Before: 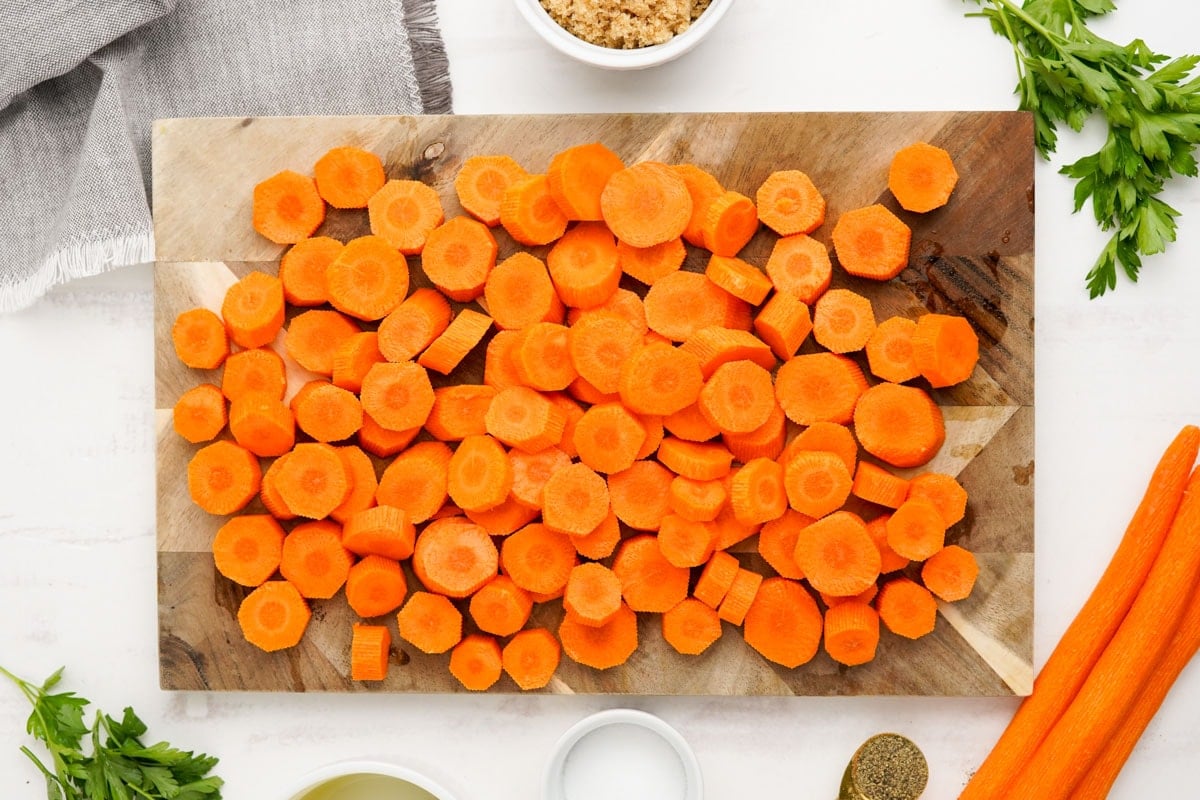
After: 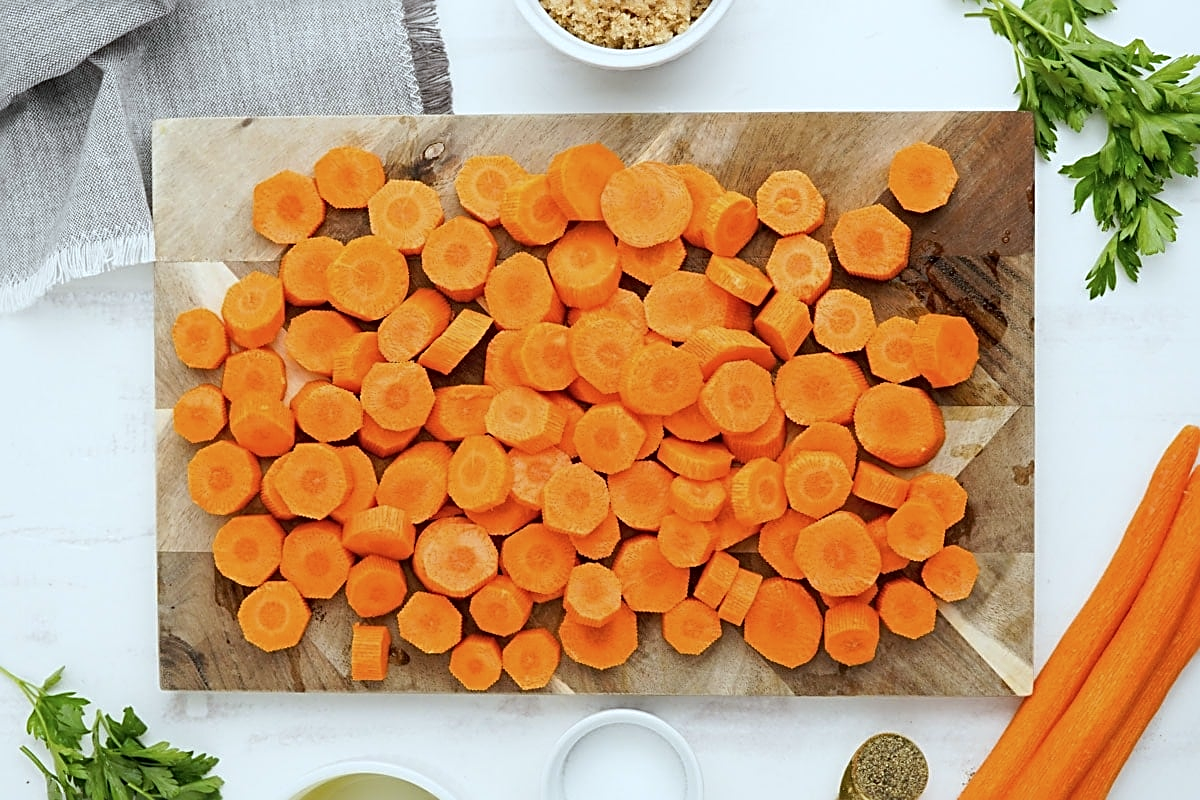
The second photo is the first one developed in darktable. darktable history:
white balance: red 0.925, blue 1.046
sharpen: radius 2.543, amount 0.636
contrast brightness saturation: saturation -0.1
